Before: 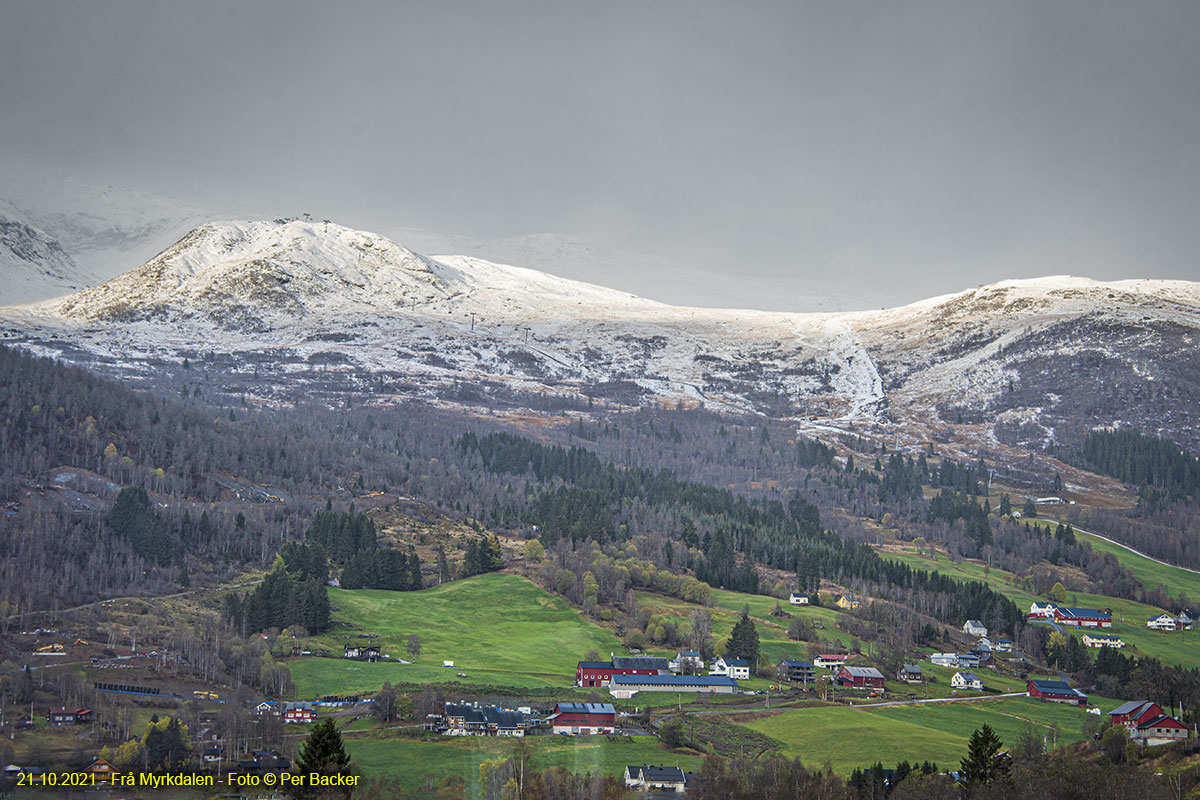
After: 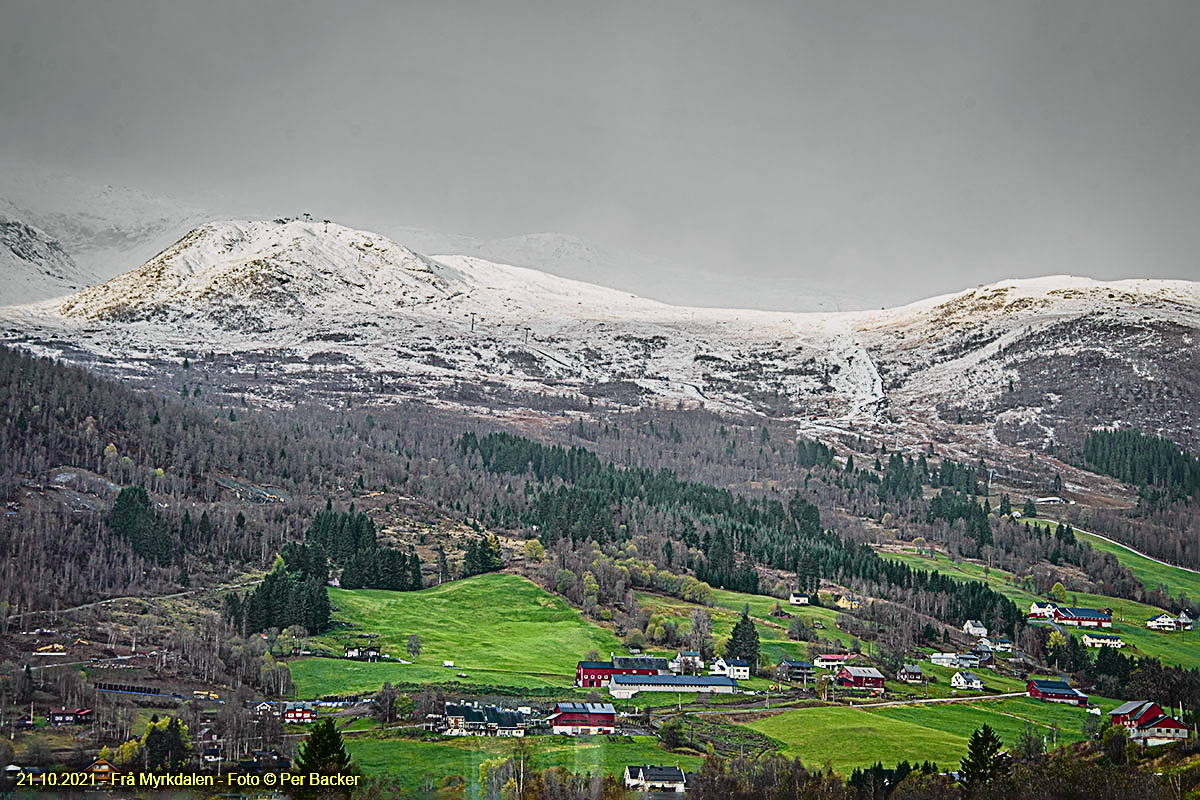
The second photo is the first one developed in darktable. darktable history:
sharpen: radius 2.676, amount 0.669
graduated density: rotation 5.63°, offset 76.9
tone curve: curves: ch0 [(0, 0.022) (0.177, 0.086) (0.392, 0.438) (0.704, 0.844) (0.858, 0.938) (1, 0.981)]; ch1 [(0, 0) (0.402, 0.36) (0.476, 0.456) (0.498, 0.497) (0.518, 0.521) (0.58, 0.598) (0.619, 0.65) (0.692, 0.737) (1, 1)]; ch2 [(0, 0) (0.415, 0.438) (0.483, 0.499) (0.503, 0.503) (0.526, 0.532) (0.563, 0.604) (0.626, 0.697) (0.699, 0.753) (0.997, 0.858)], color space Lab, independent channels
color balance rgb: shadows lift › chroma 1%, shadows lift › hue 113°, highlights gain › chroma 0.2%, highlights gain › hue 333°, perceptual saturation grading › global saturation 20%, perceptual saturation grading › highlights -50%, perceptual saturation grading › shadows 25%, contrast -10%
